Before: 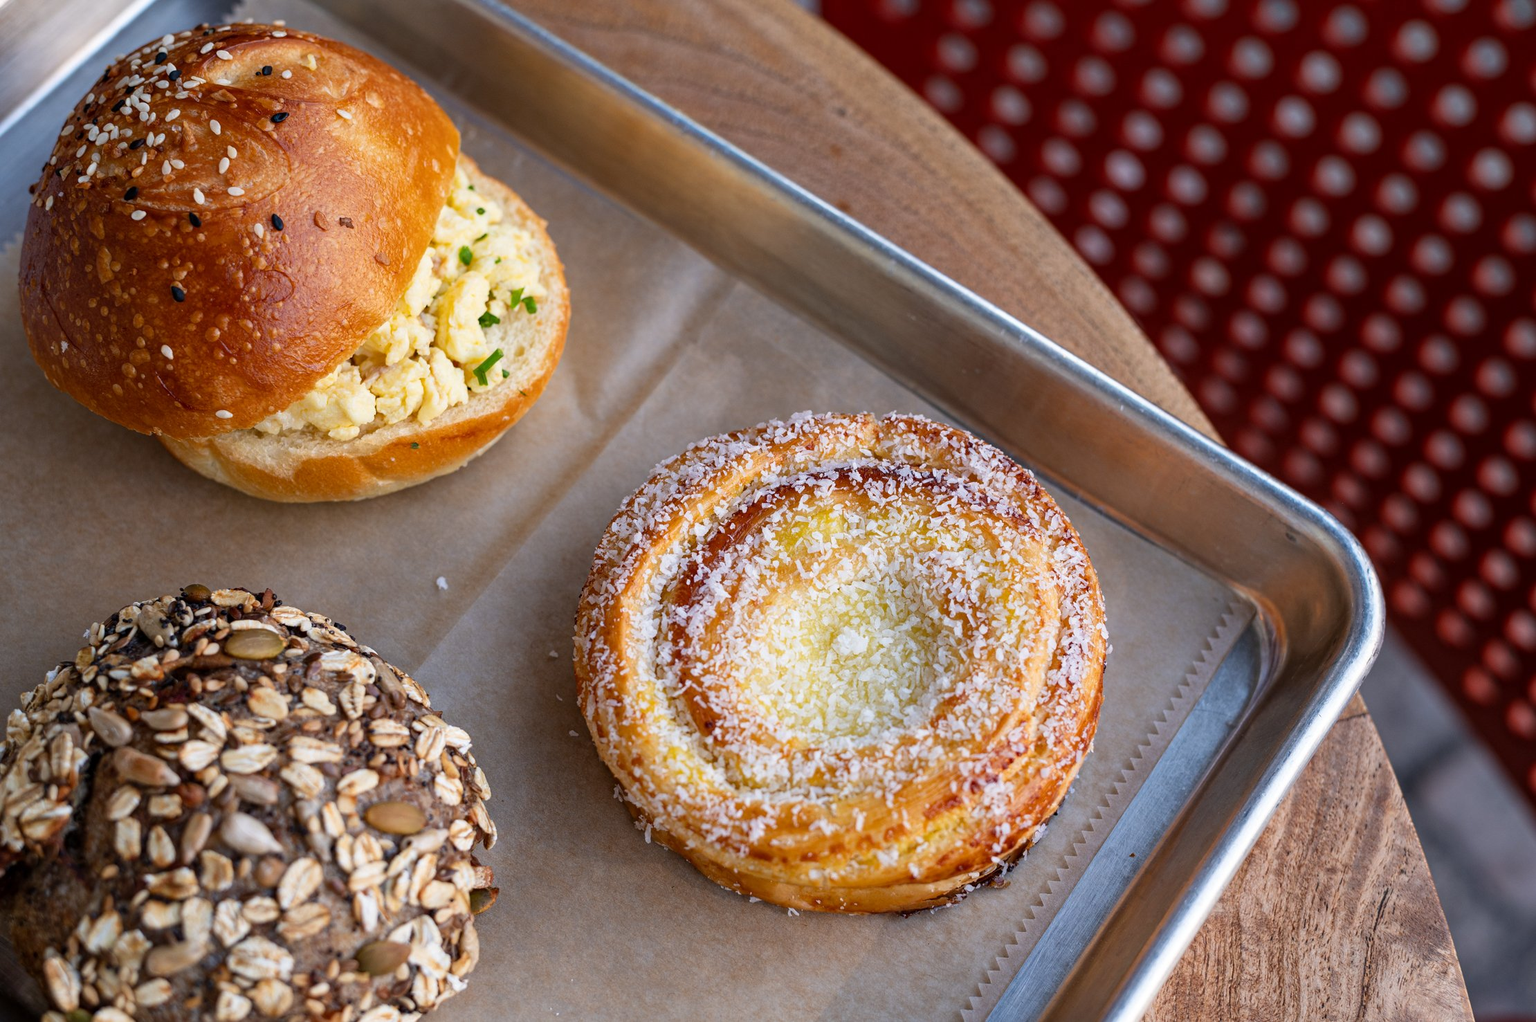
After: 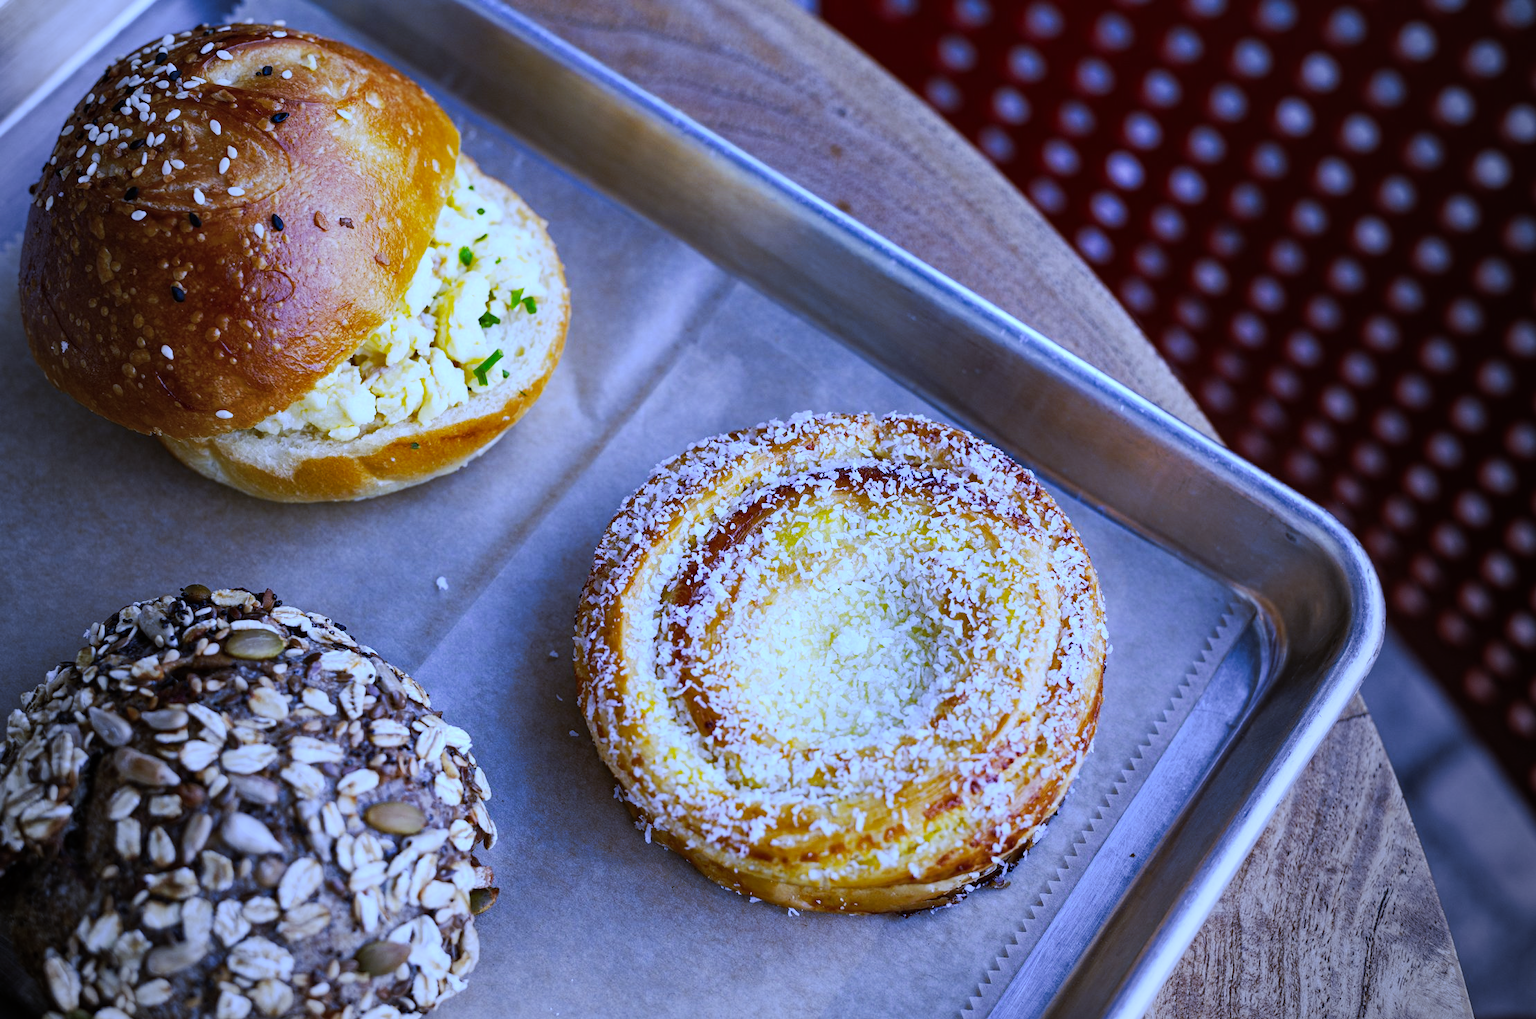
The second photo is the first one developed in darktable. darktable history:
tone curve: curves: ch0 [(0, 0) (0.003, 0.005) (0.011, 0.011) (0.025, 0.022) (0.044, 0.035) (0.069, 0.051) (0.1, 0.073) (0.136, 0.106) (0.177, 0.147) (0.224, 0.195) (0.277, 0.253) (0.335, 0.315) (0.399, 0.388) (0.468, 0.488) (0.543, 0.586) (0.623, 0.685) (0.709, 0.764) (0.801, 0.838) (0.898, 0.908) (1, 1)], preserve colors none
vignetting: fall-off start 72.14%, fall-off radius 108.07%, brightness -0.713, saturation -0.488, center (-0.054, -0.359), width/height ratio 0.729
white balance: red 0.766, blue 1.537
crop: top 0.05%, bottom 0.098%
